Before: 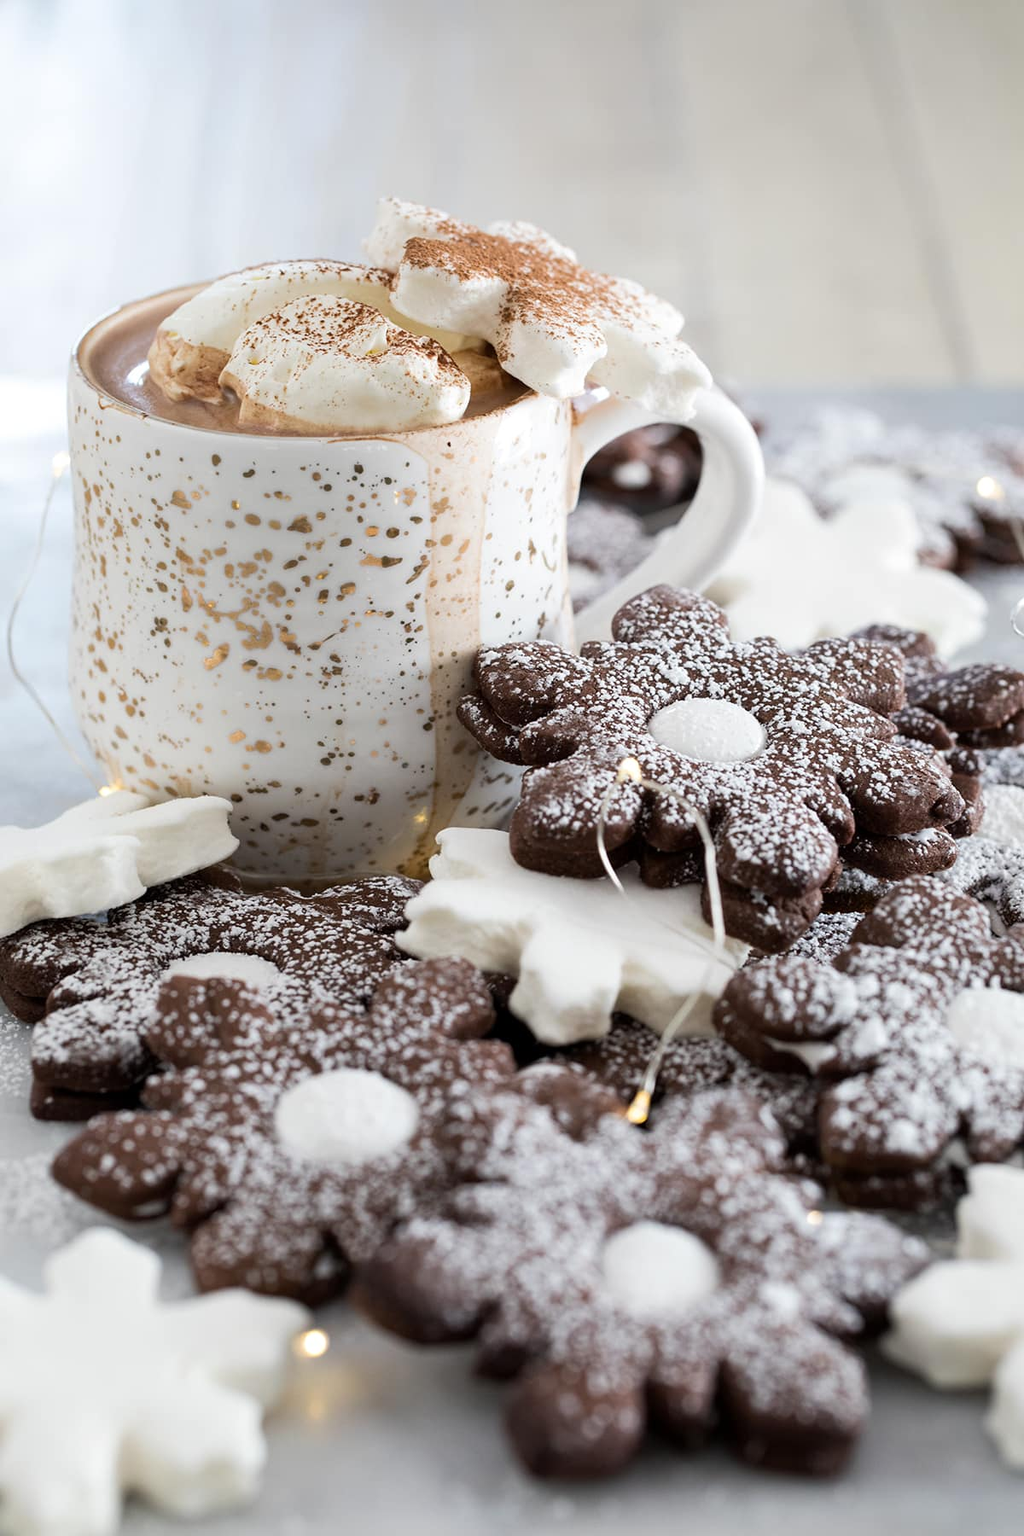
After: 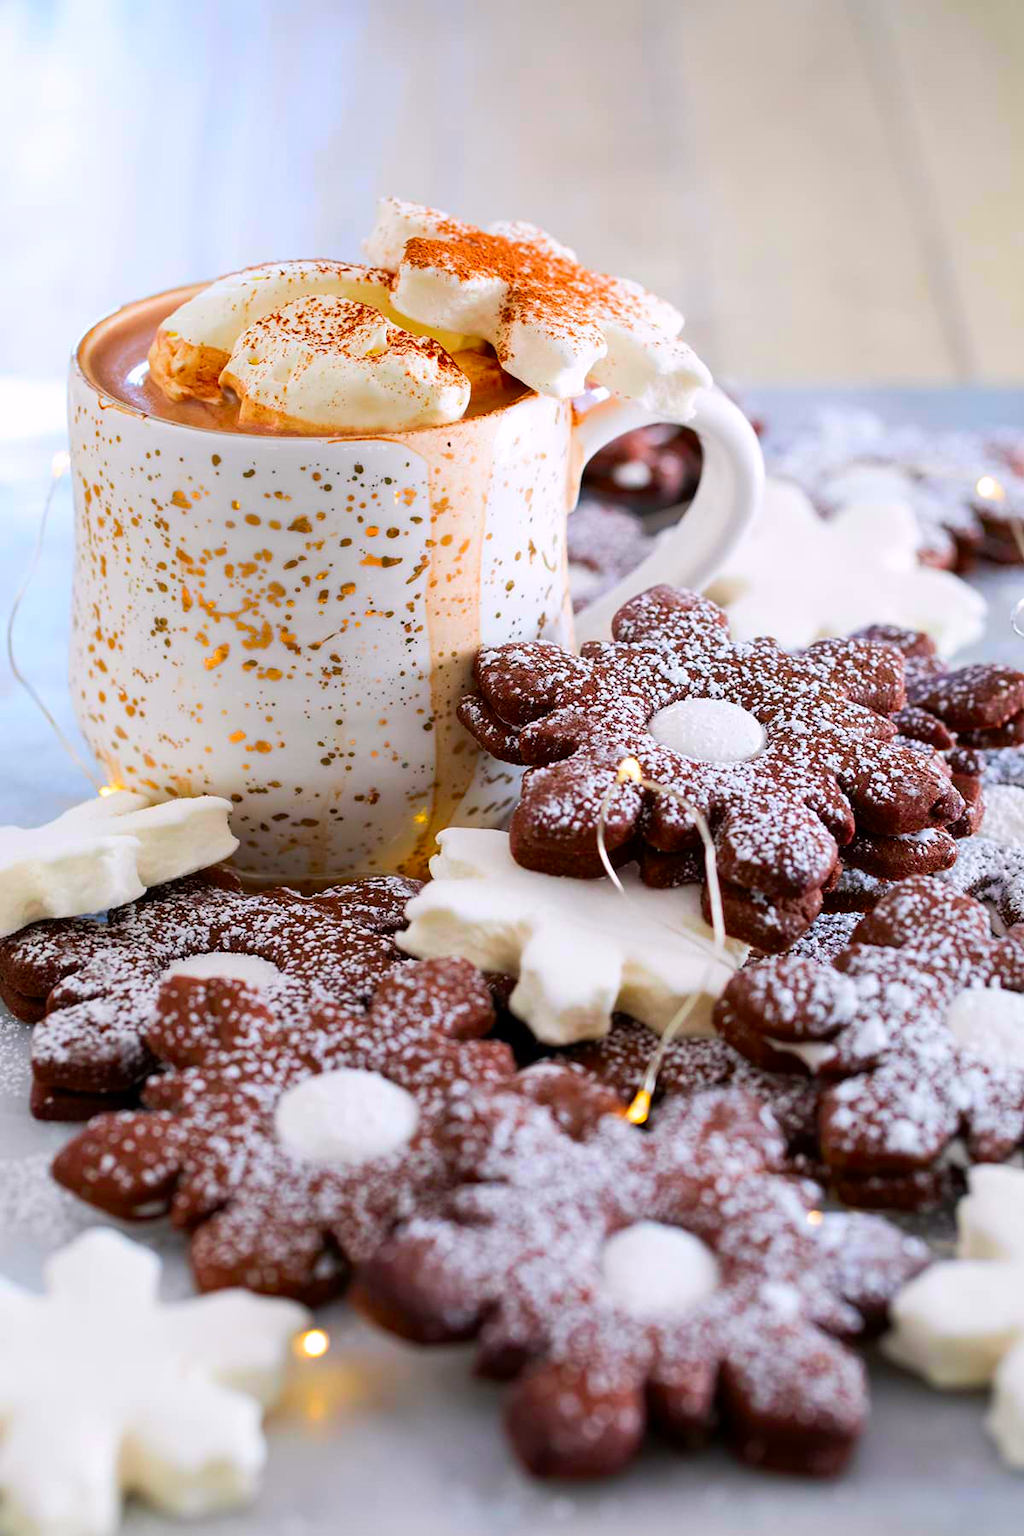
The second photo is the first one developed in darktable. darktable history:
white balance: emerald 1
color correction: highlights a* 1.59, highlights b* -1.7, saturation 2.48
